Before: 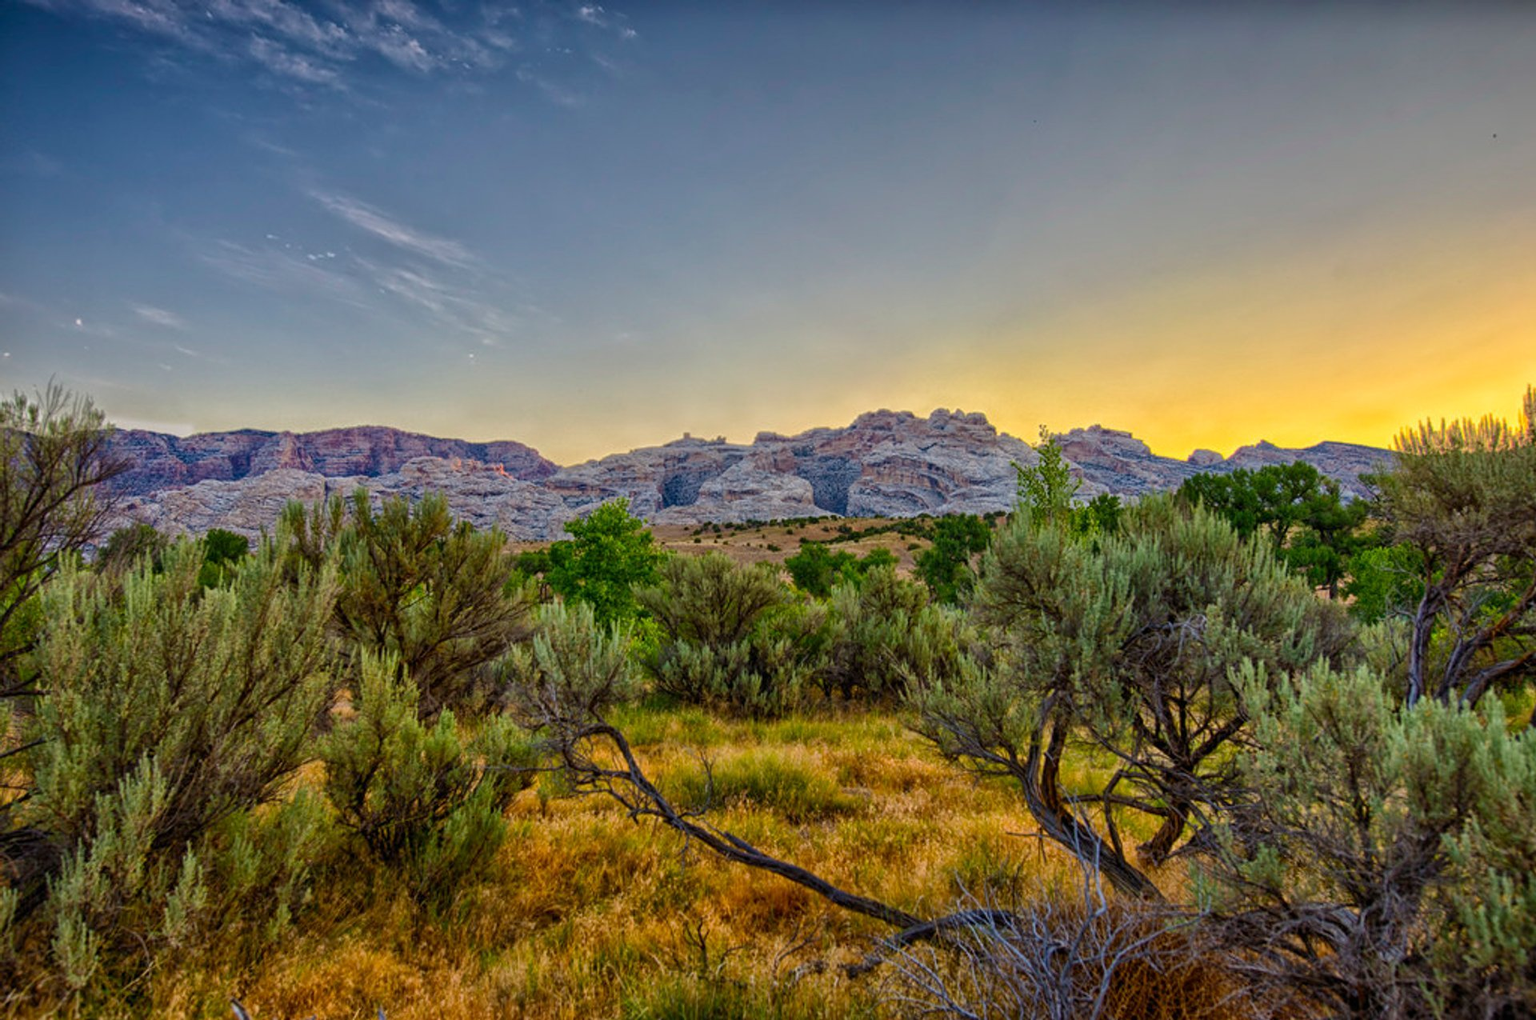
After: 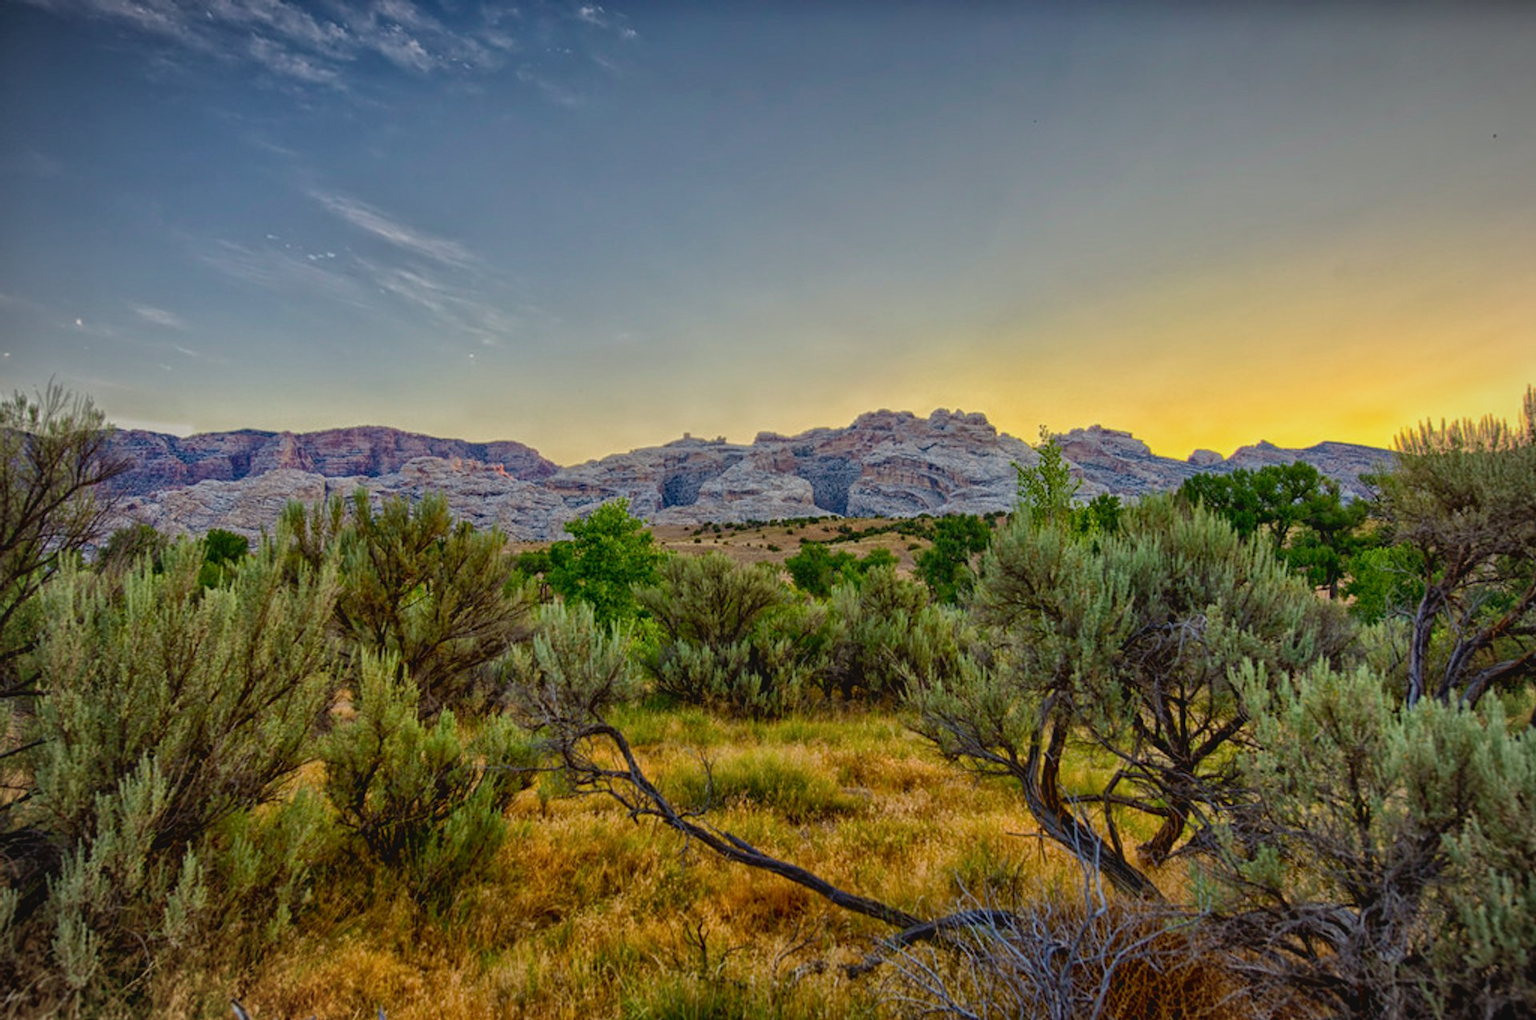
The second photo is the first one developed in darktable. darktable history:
exposure: black level correction 0.005, exposure 0.004 EV, compensate highlight preservation false
contrast brightness saturation: contrast -0.094, saturation -0.104
color correction: highlights a* -2.51, highlights b* 2.28
vignetting: brightness -0.202
